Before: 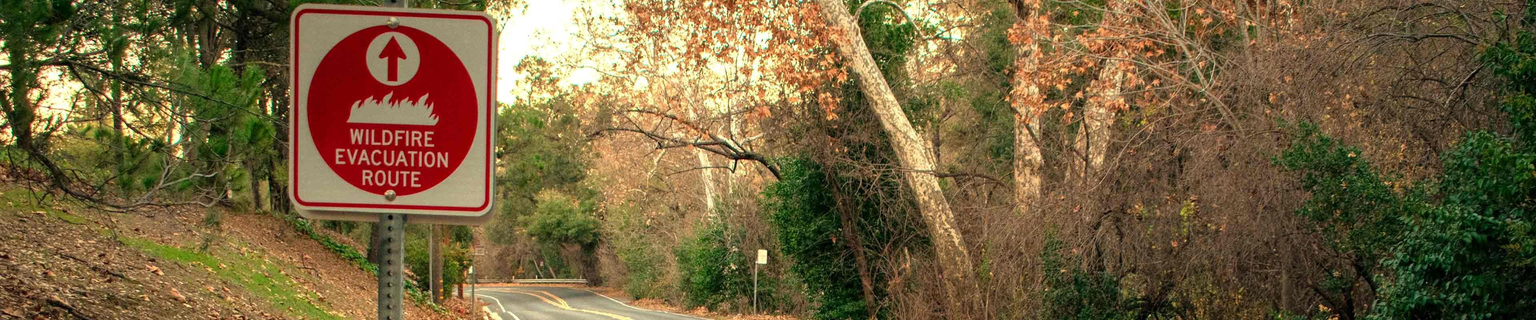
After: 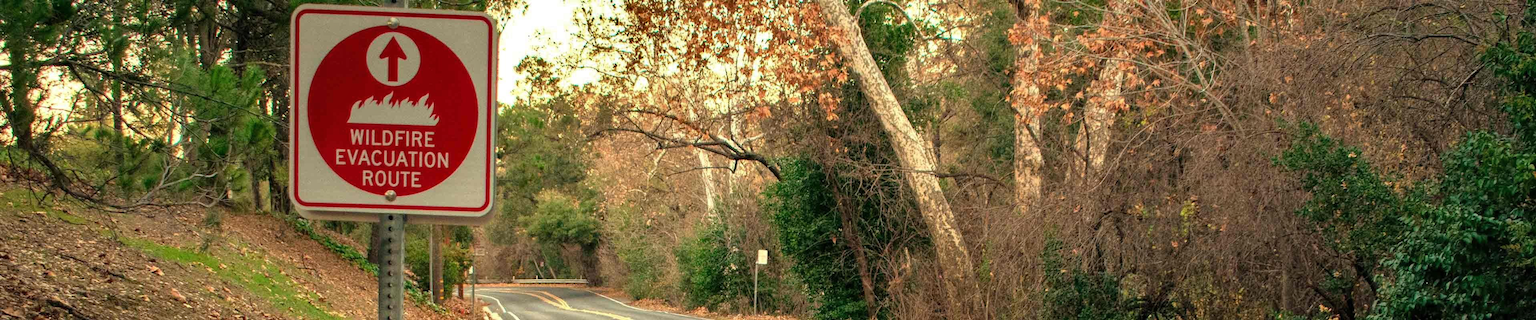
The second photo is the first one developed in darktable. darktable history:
shadows and highlights: shadows 30.71, highlights -62.83, soften with gaussian
